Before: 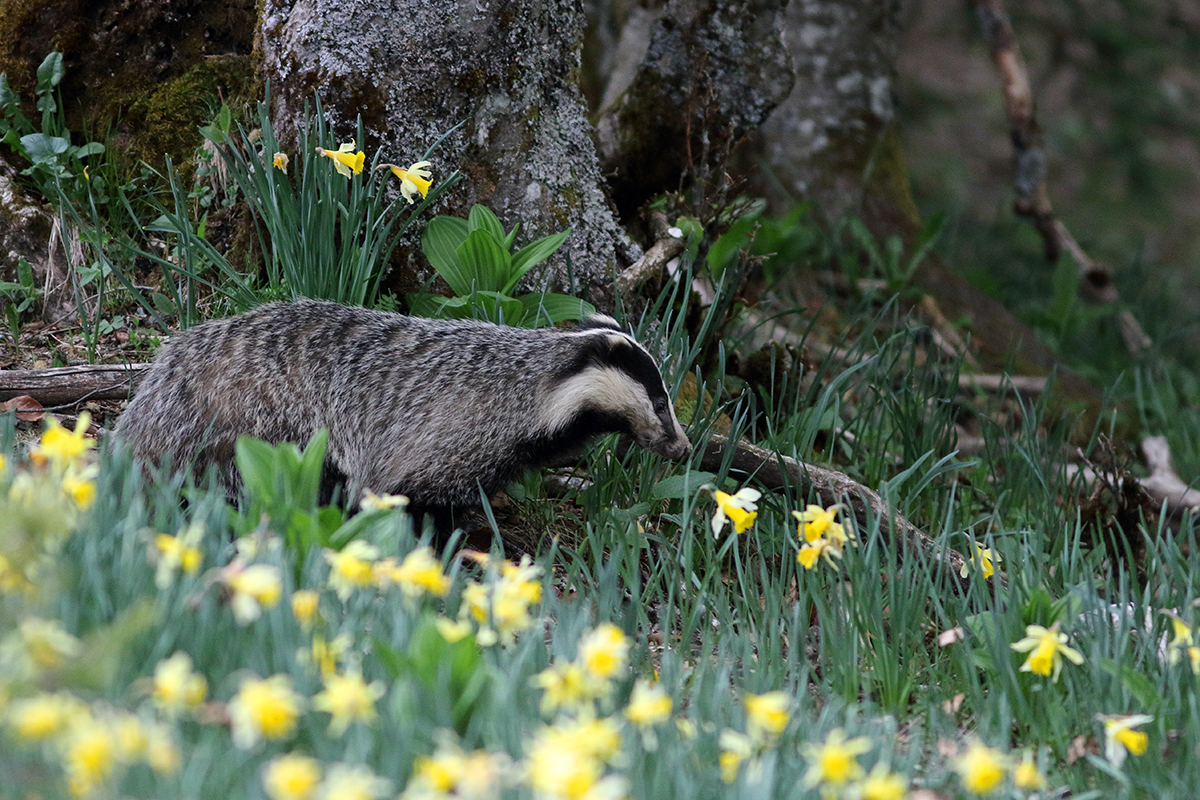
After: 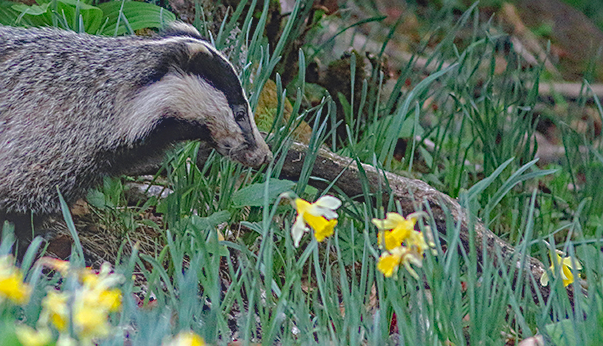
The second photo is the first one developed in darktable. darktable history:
crop: left 35.03%, top 36.625%, right 14.663%, bottom 20.057%
sharpen: on, module defaults
exposure: black level correction -0.003, exposure 0.04 EV, compensate highlight preservation false
tone curve: curves: ch0 [(0, 0) (0.004, 0.008) (0.077, 0.156) (0.169, 0.29) (0.774, 0.774) (1, 1)], color space Lab, linked channels, preserve colors none
tone equalizer: on, module defaults
haze removal: strength 0.29, distance 0.25, compatibility mode true, adaptive false
local contrast: highlights 73%, shadows 15%, midtone range 0.197
